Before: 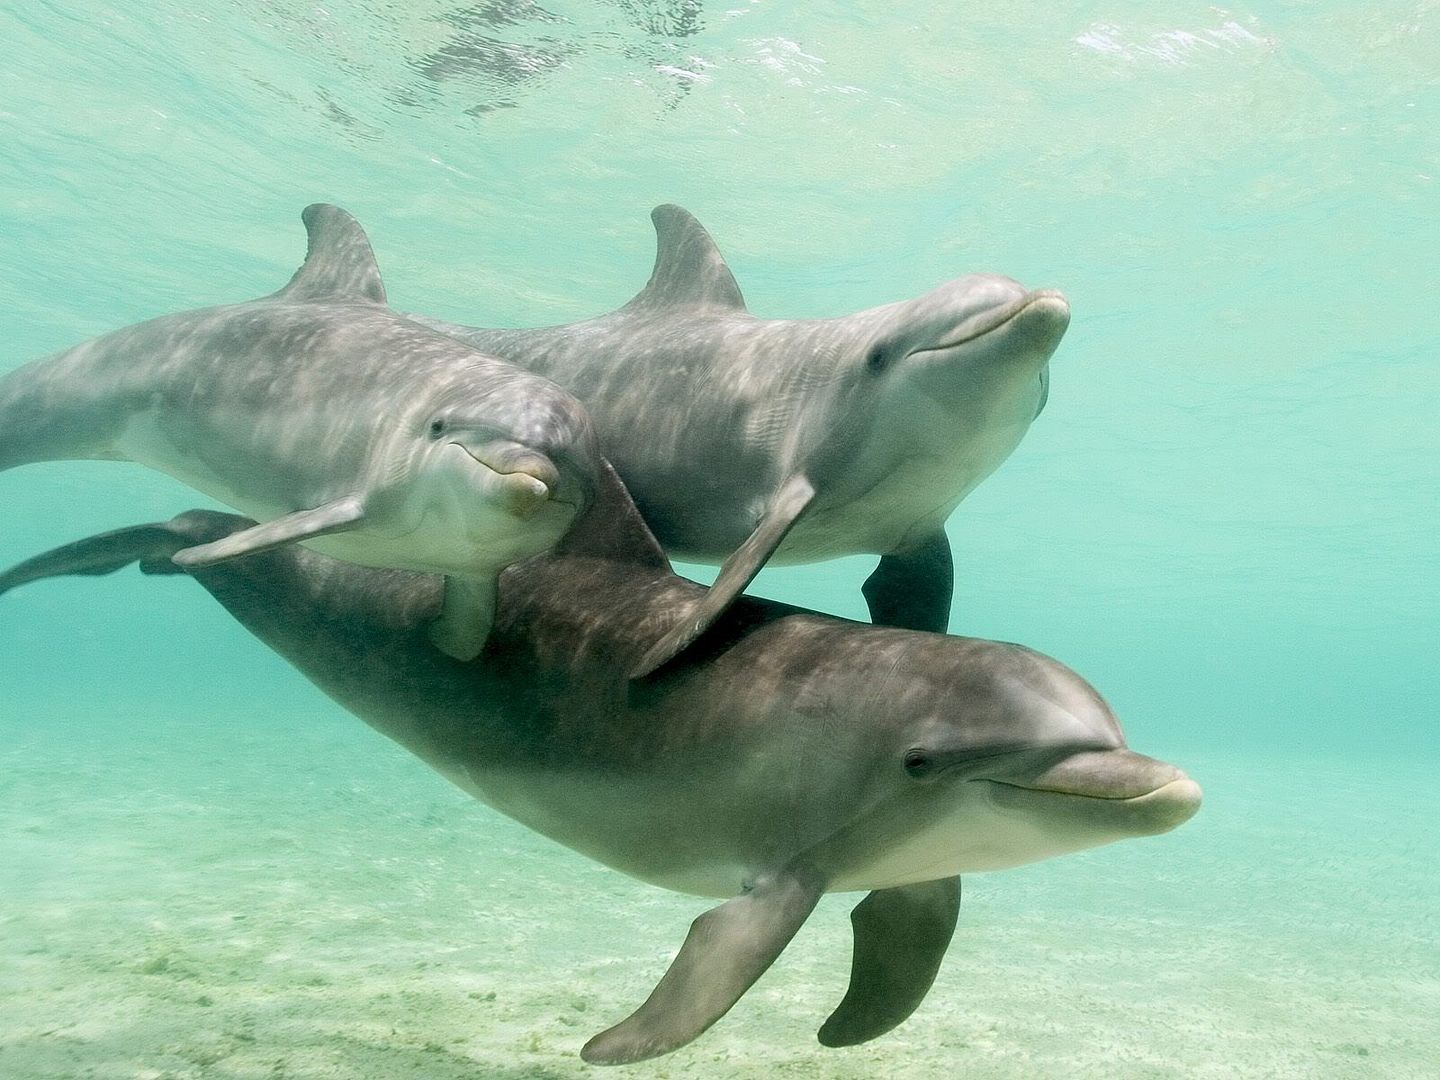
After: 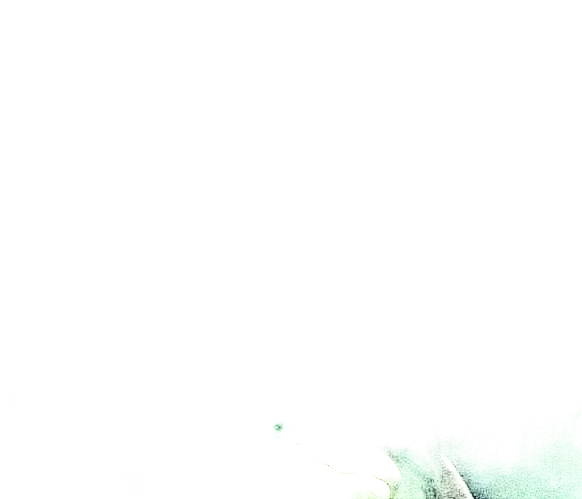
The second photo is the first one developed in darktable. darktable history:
filmic rgb: black relative exposure -4.04 EV, white relative exposure 2.98 EV, hardness 3.01, contrast 1.391, add noise in highlights 0.002, preserve chrominance luminance Y, color science v3 (2019), use custom middle-gray values true, contrast in highlights soft
tone equalizer: -8 EV -0.448 EV, -7 EV -0.399 EV, -6 EV -0.3 EV, -5 EV -0.206 EV, -3 EV 0.25 EV, -2 EV 0.338 EV, -1 EV 0.393 EV, +0 EV 0.397 EV
local contrast: on, module defaults
crop and rotate: left 11.055%, top 0.055%, right 48.502%, bottom 53.739%
contrast equalizer: y [[0.5 ×6], [0.5 ×6], [0.5 ×6], [0 ×6], [0, 0.039, 0.251, 0.29, 0.293, 0.292]]
contrast brightness saturation: contrast 0.432, brightness 0.547, saturation -0.19
exposure: black level correction 0.001, exposure 2.589 EV, compensate highlight preservation false
